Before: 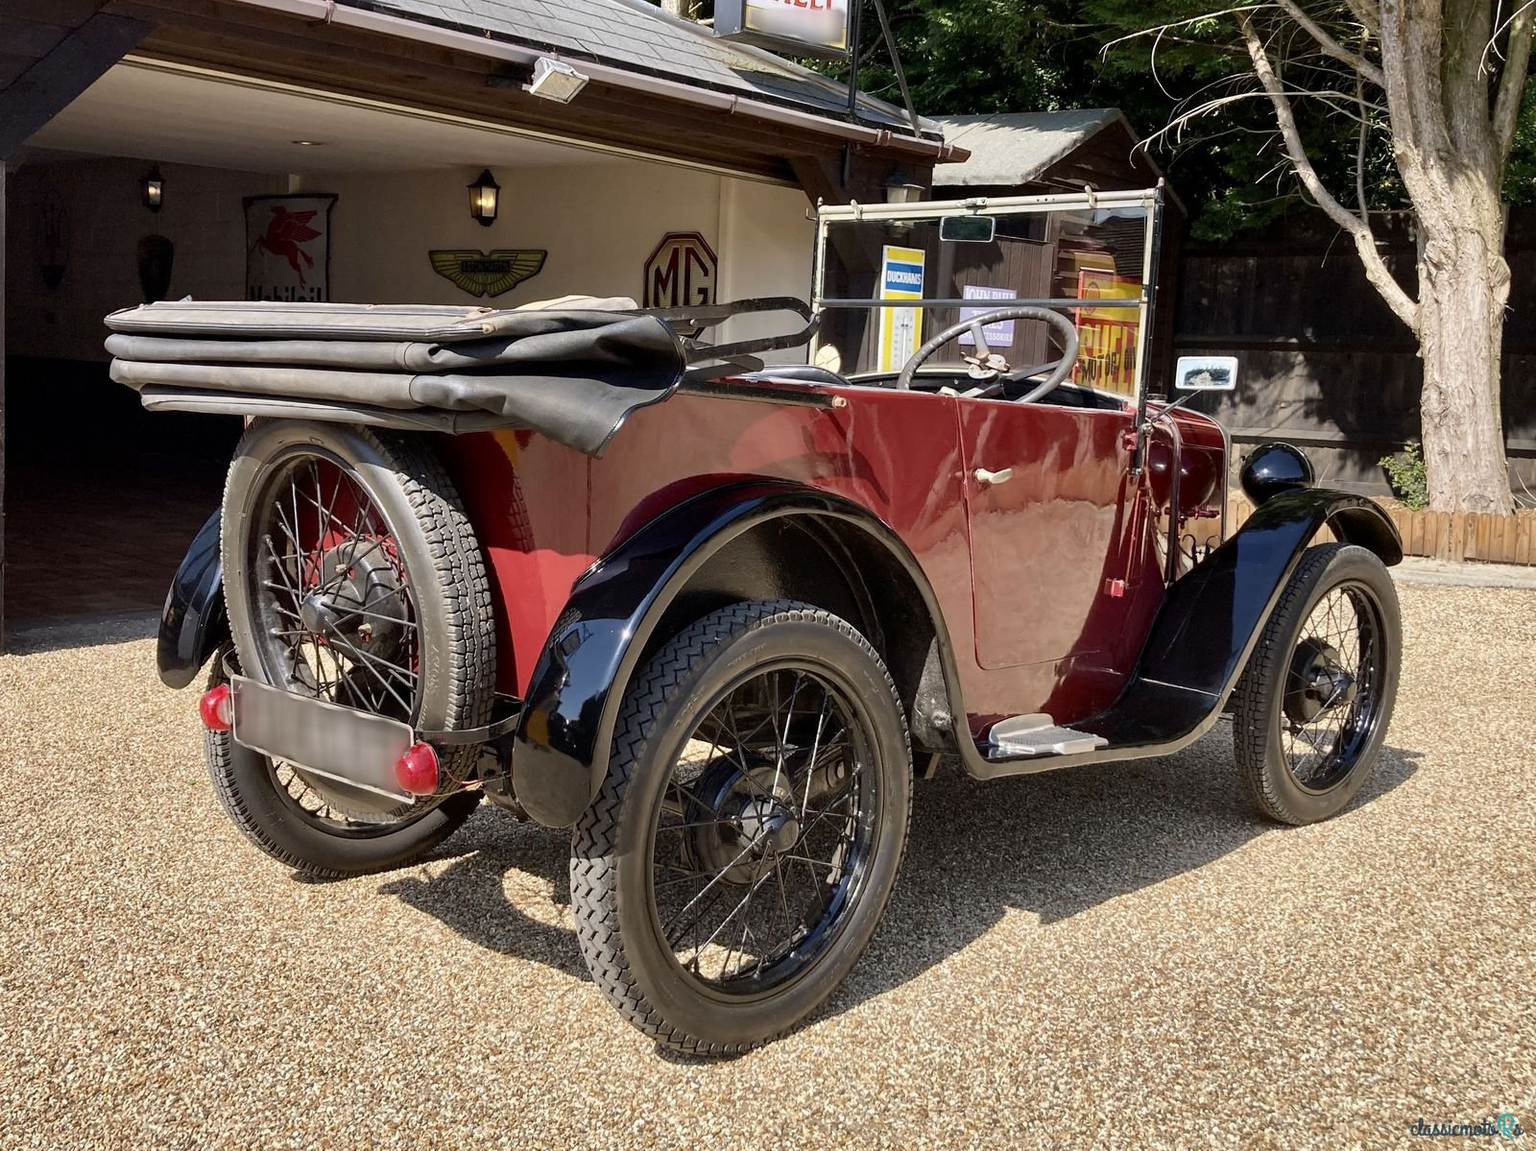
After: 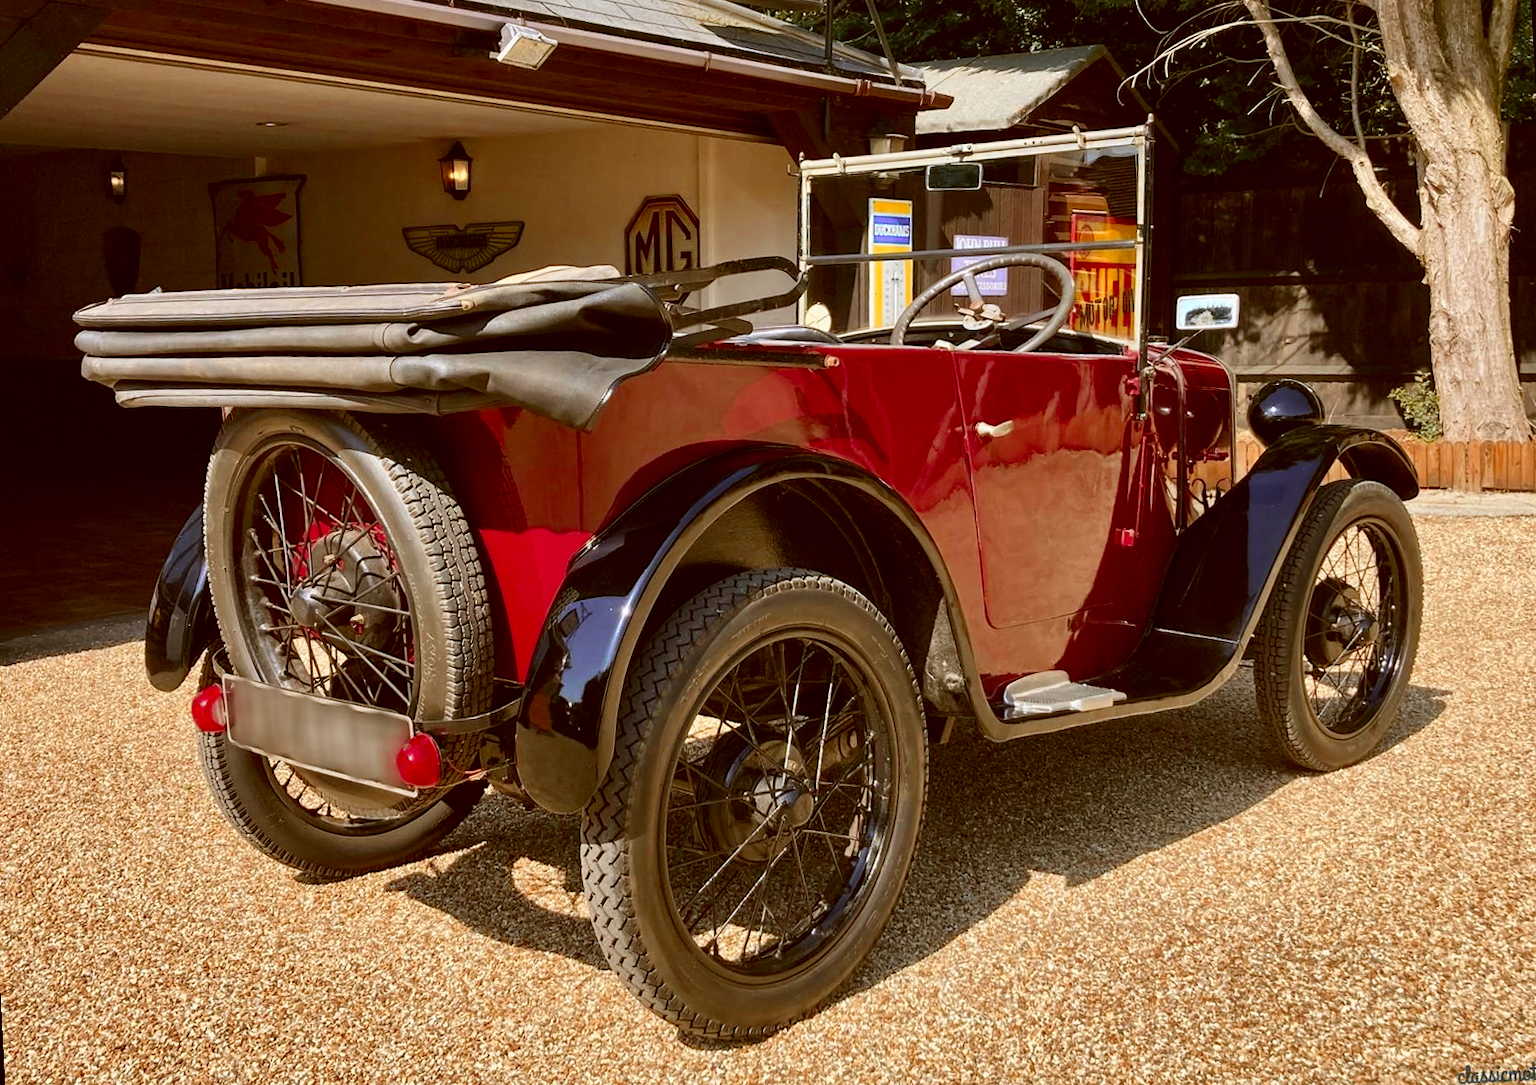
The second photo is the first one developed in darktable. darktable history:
color zones: curves: ch0 [(0, 0.363) (0.128, 0.373) (0.25, 0.5) (0.402, 0.407) (0.521, 0.525) (0.63, 0.559) (0.729, 0.662) (0.867, 0.471)]; ch1 [(0, 0.515) (0.136, 0.618) (0.25, 0.5) (0.378, 0) (0.516, 0) (0.622, 0.593) (0.737, 0.819) (0.87, 0.593)]; ch2 [(0, 0.529) (0.128, 0.471) (0.282, 0.451) (0.386, 0.662) (0.516, 0.525) (0.633, 0.554) (0.75, 0.62) (0.875, 0.441)]
contrast brightness saturation: contrast 0.09, saturation 0.28
color correction: highlights a* -0.482, highlights b* 0.161, shadows a* 4.66, shadows b* 20.72
rotate and perspective: rotation -3°, crop left 0.031, crop right 0.968, crop top 0.07, crop bottom 0.93
